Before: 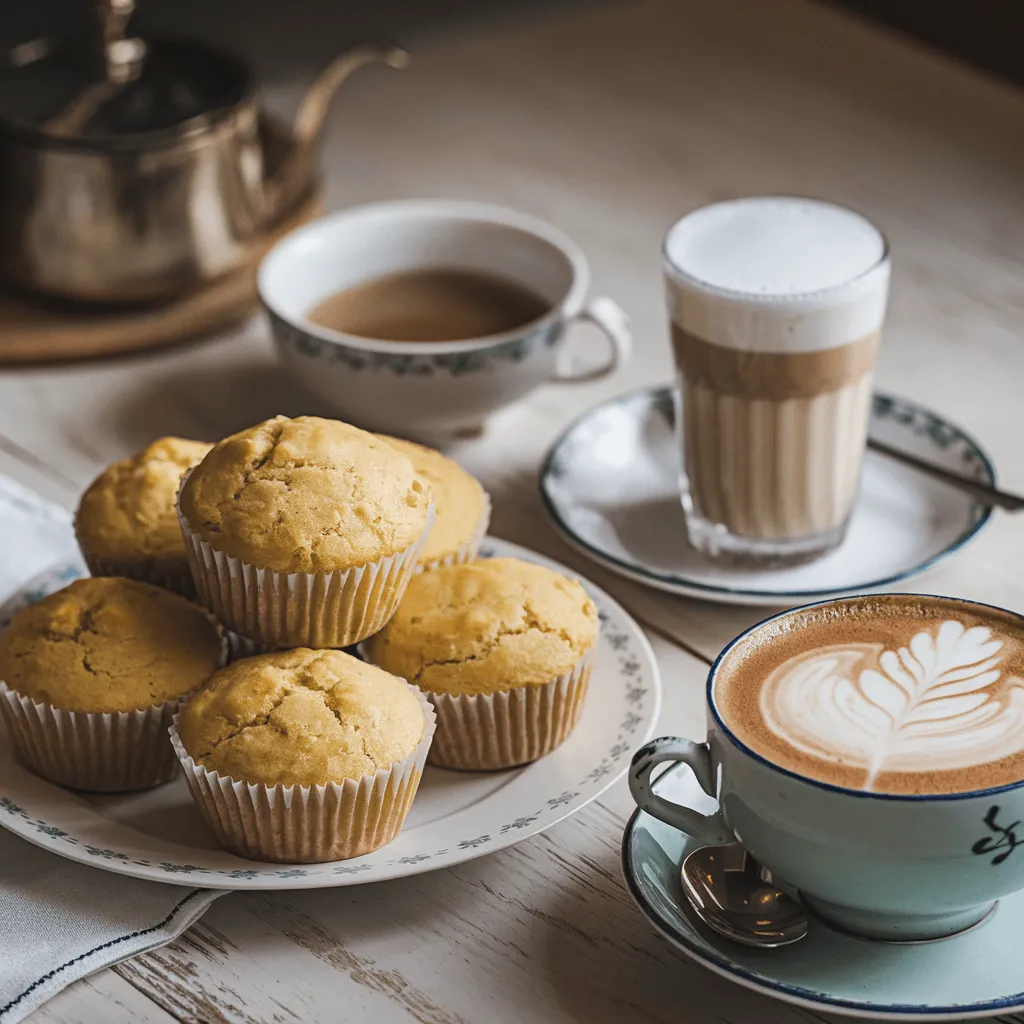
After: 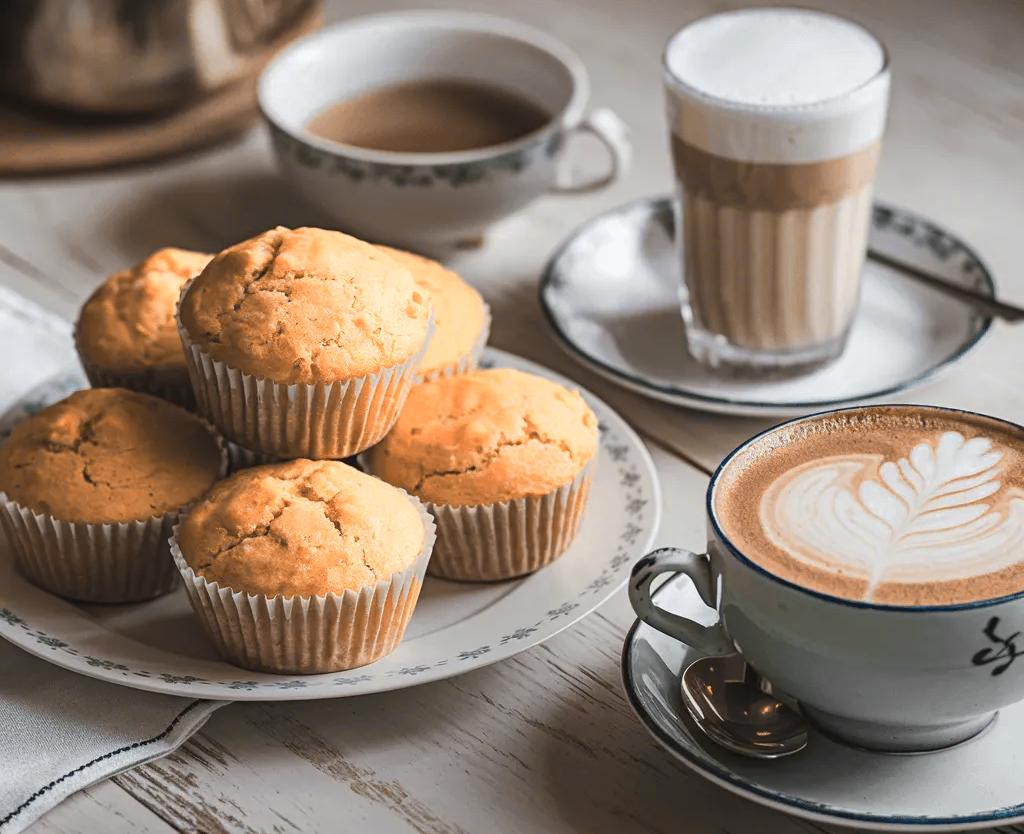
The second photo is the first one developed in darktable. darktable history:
color zones: curves: ch0 [(0.009, 0.528) (0.136, 0.6) (0.255, 0.586) (0.39, 0.528) (0.522, 0.584) (0.686, 0.736) (0.849, 0.561)]; ch1 [(0.045, 0.781) (0.14, 0.416) (0.257, 0.695) (0.442, 0.032) (0.738, 0.338) (0.818, 0.632) (0.891, 0.741) (1, 0.704)]; ch2 [(0, 0.667) (0.141, 0.52) (0.26, 0.37) (0.474, 0.432) (0.743, 0.286)]
crop and rotate: top 18.507%
